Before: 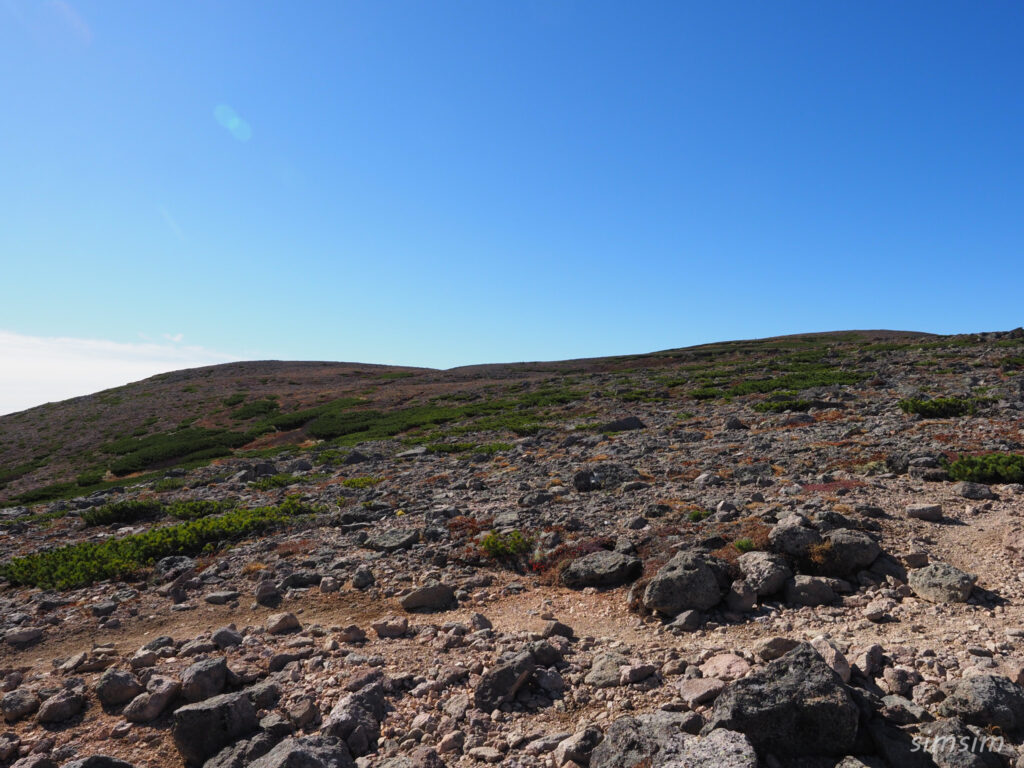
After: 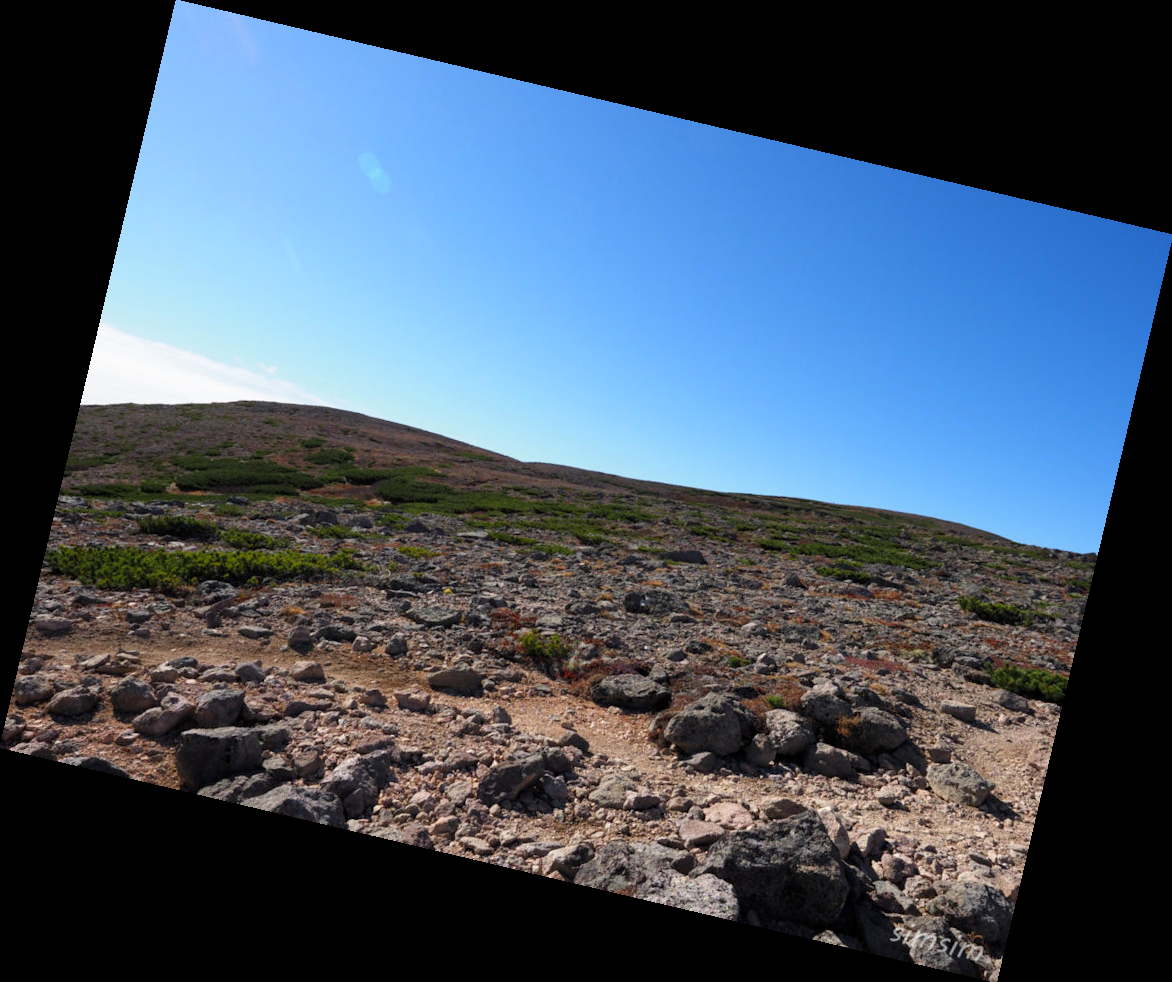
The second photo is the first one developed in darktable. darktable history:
exposure: black level correction 0.002, exposure 0.15 EV, compensate highlight preservation false
rotate and perspective: rotation 13.27°, automatic cropping off
